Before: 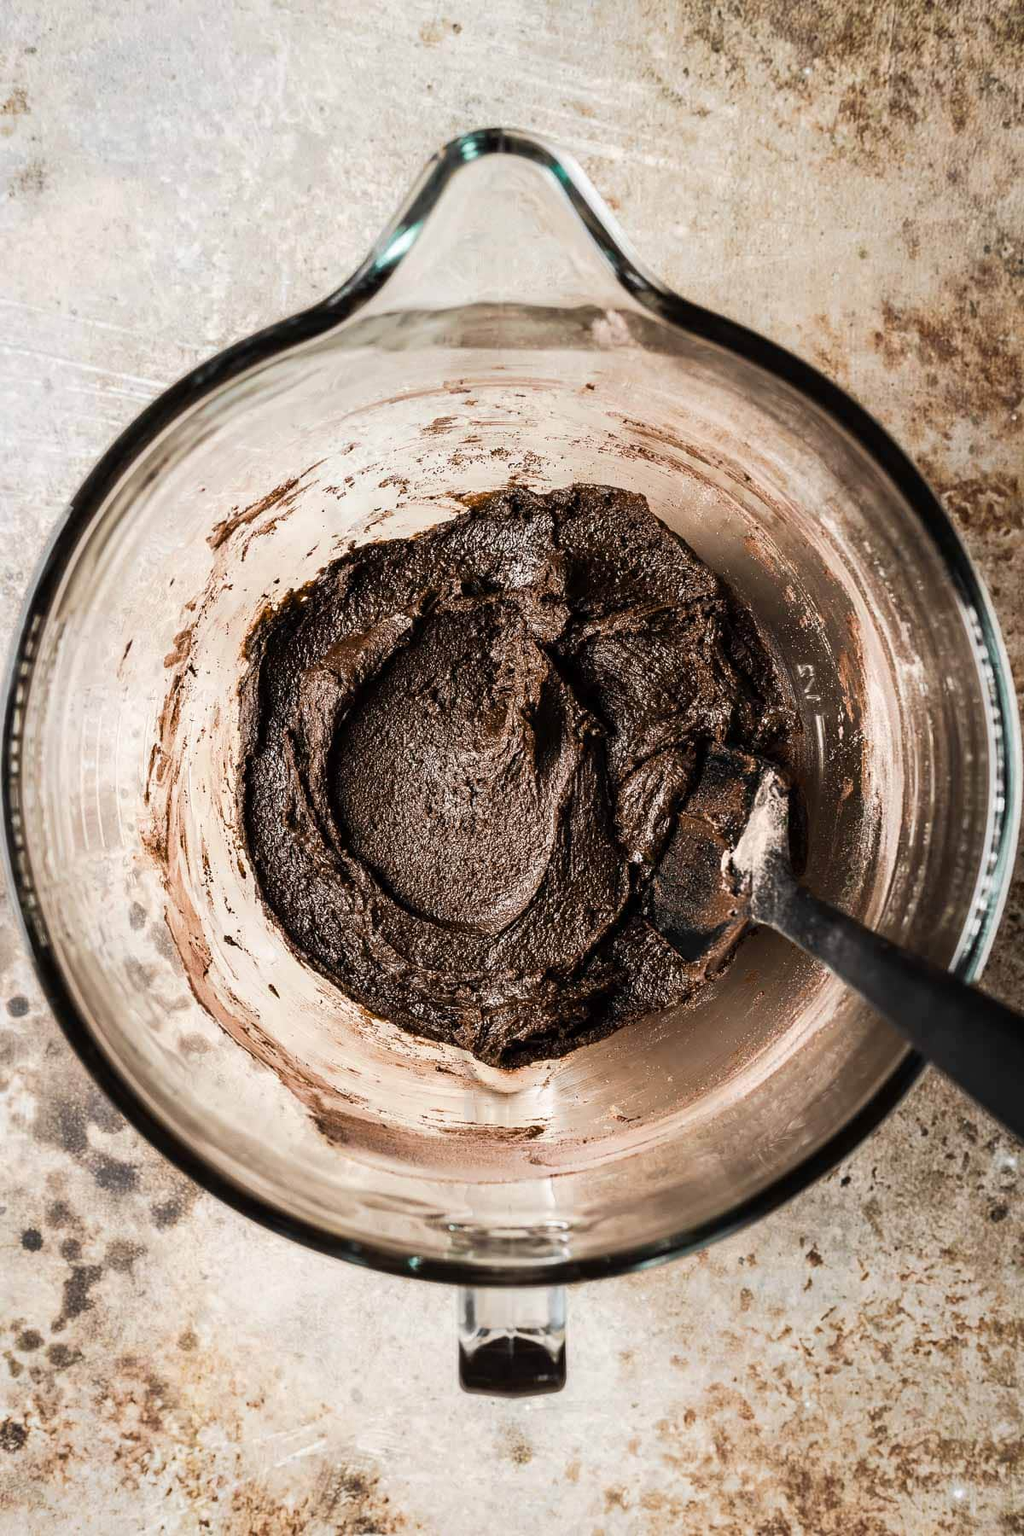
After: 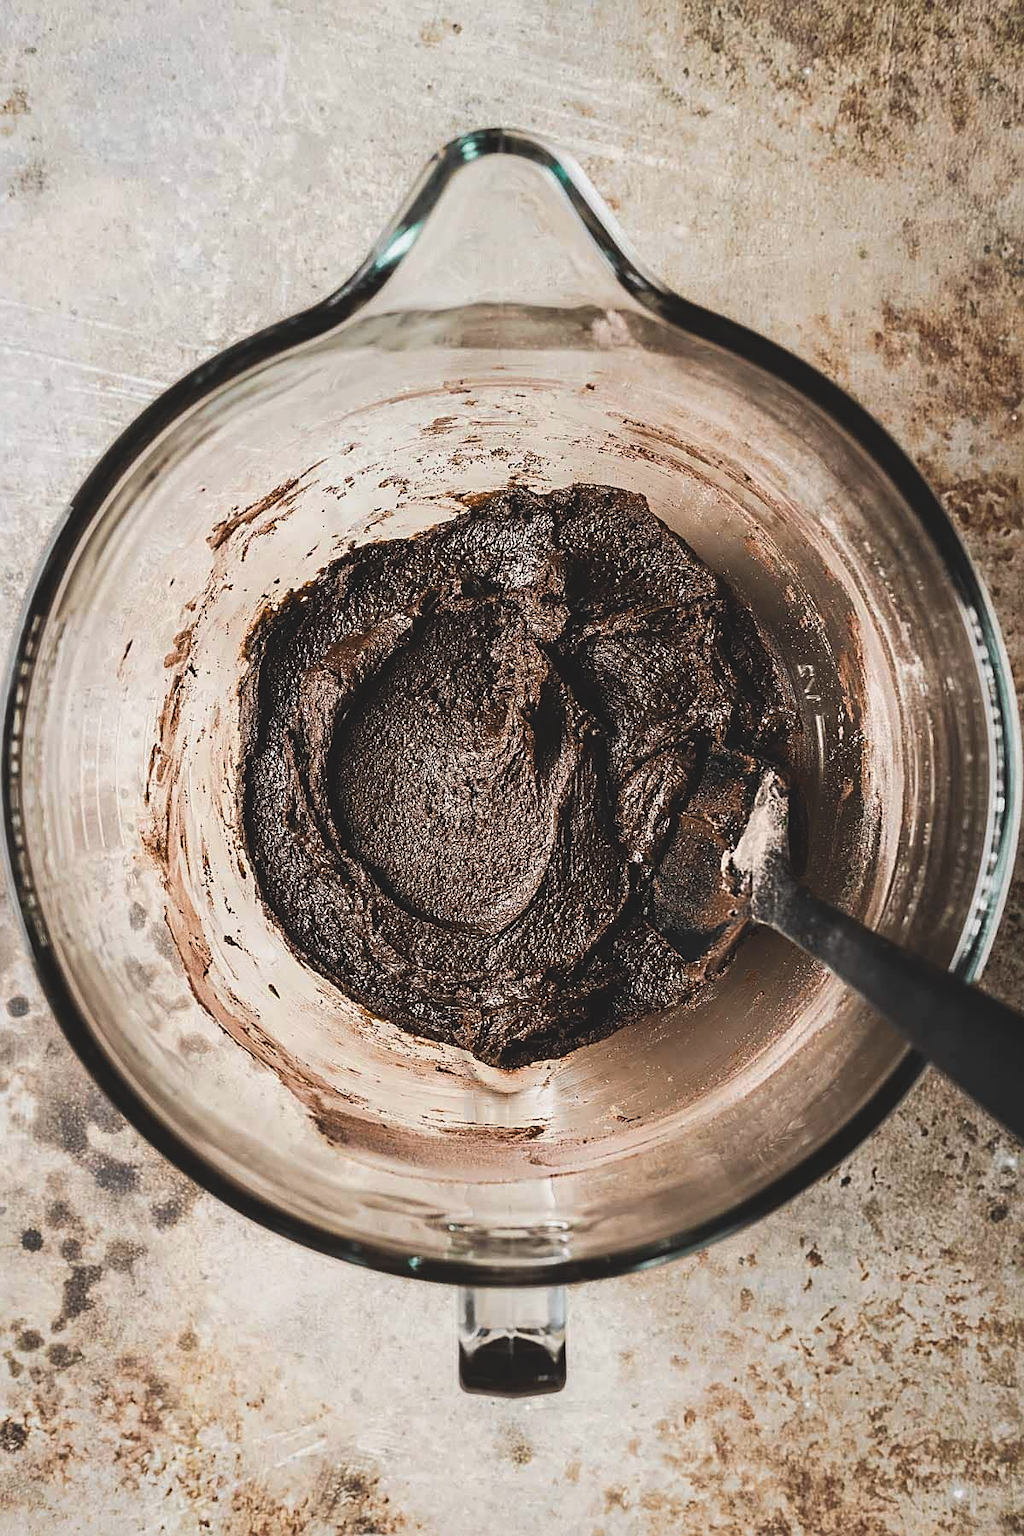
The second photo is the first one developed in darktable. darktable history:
sharpen: on, module defaults
exposure: black level correction -0.014, exposure -0.193 EV, compensate highlight preservation false
